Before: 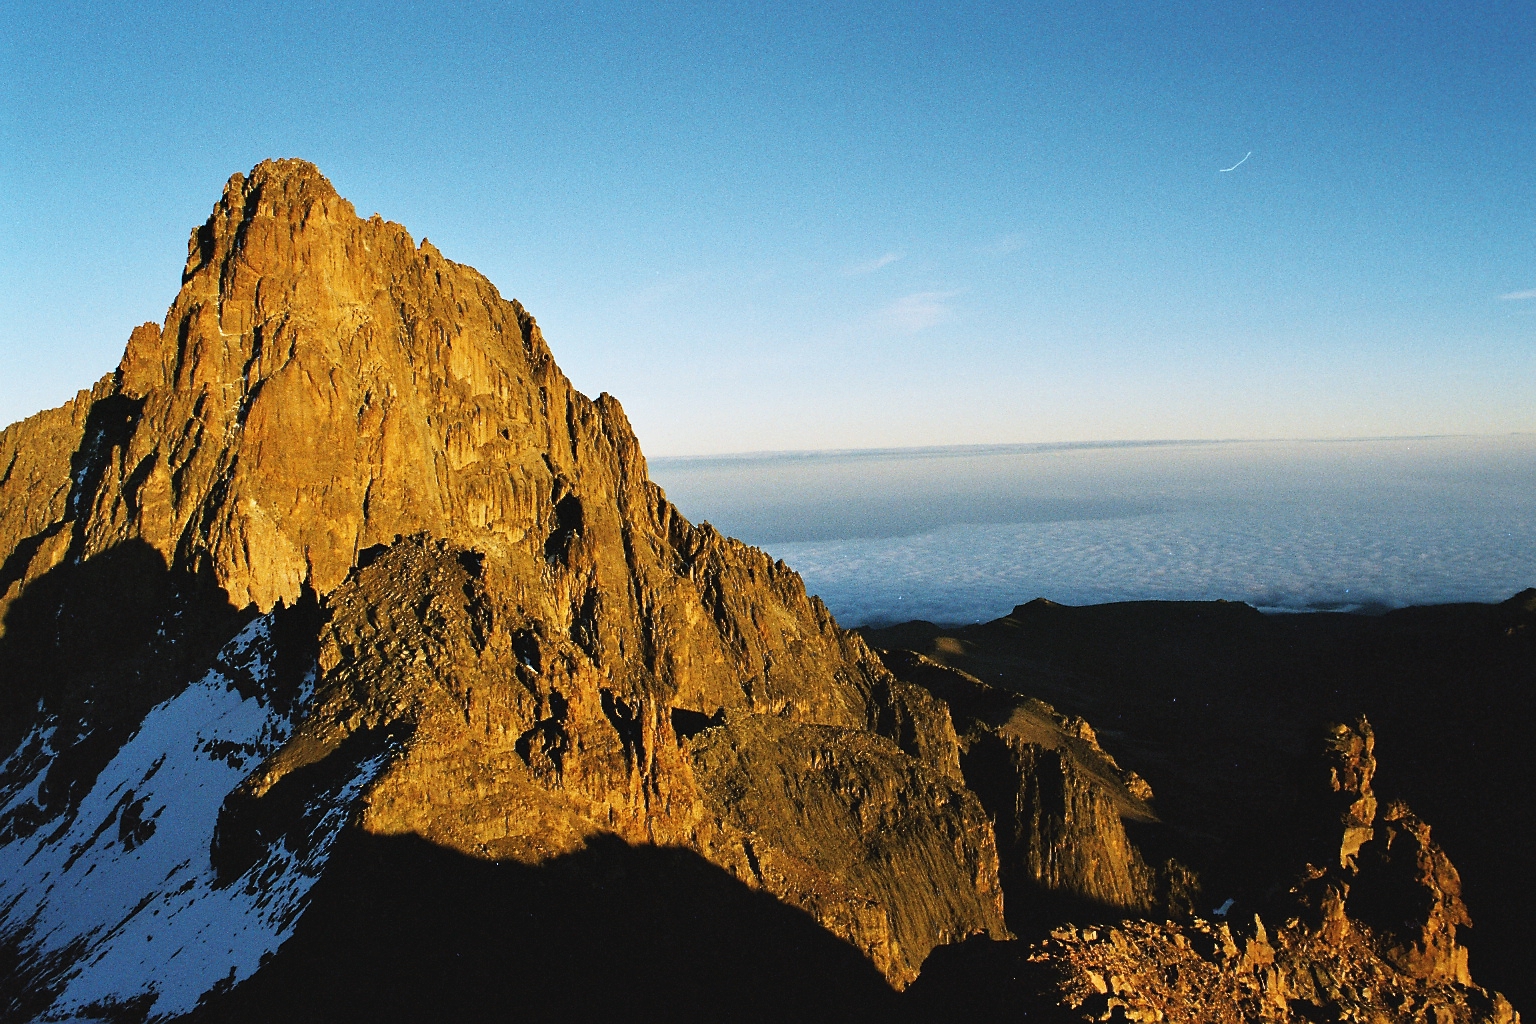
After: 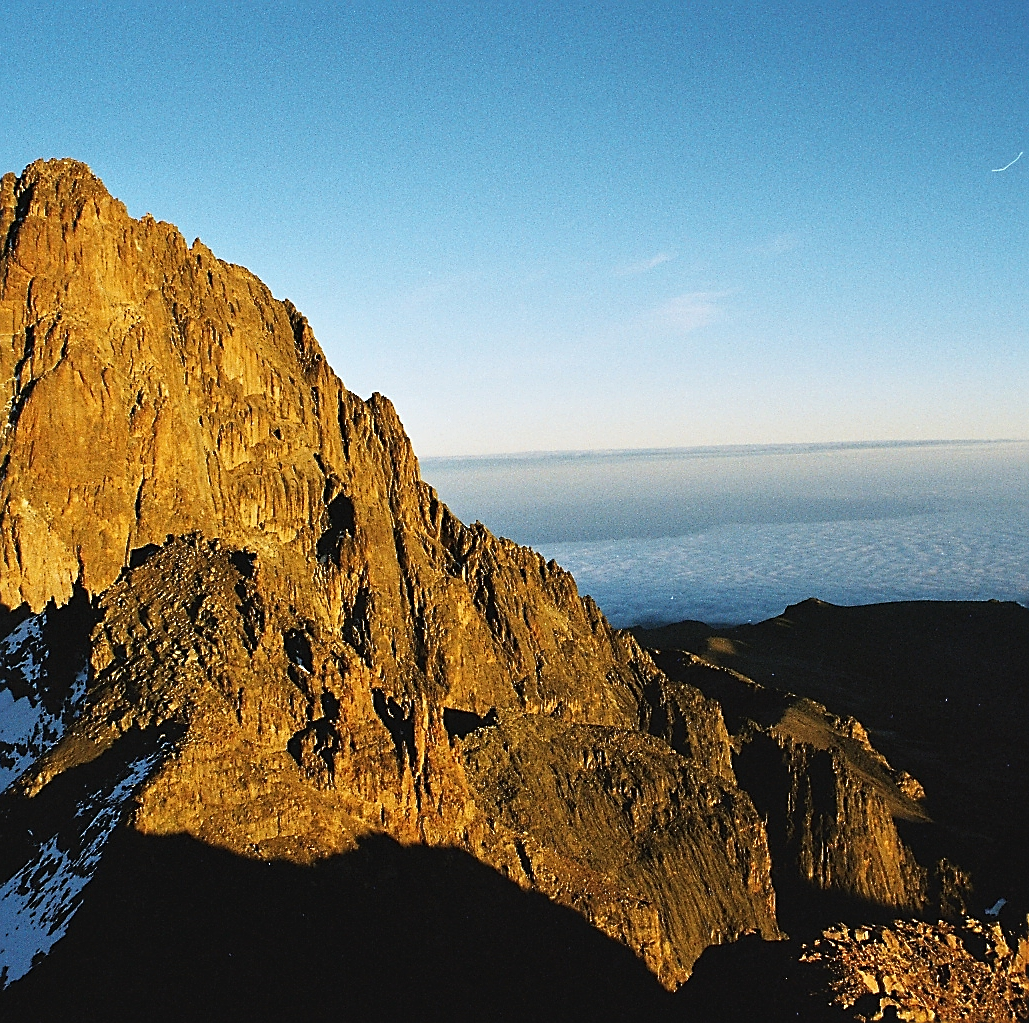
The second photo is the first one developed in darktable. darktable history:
tone equalizer: mask exposure compensation -0.503 EV
sharpen: on, module defaults
crop and rotate: left 14.871%, right 18.08%
